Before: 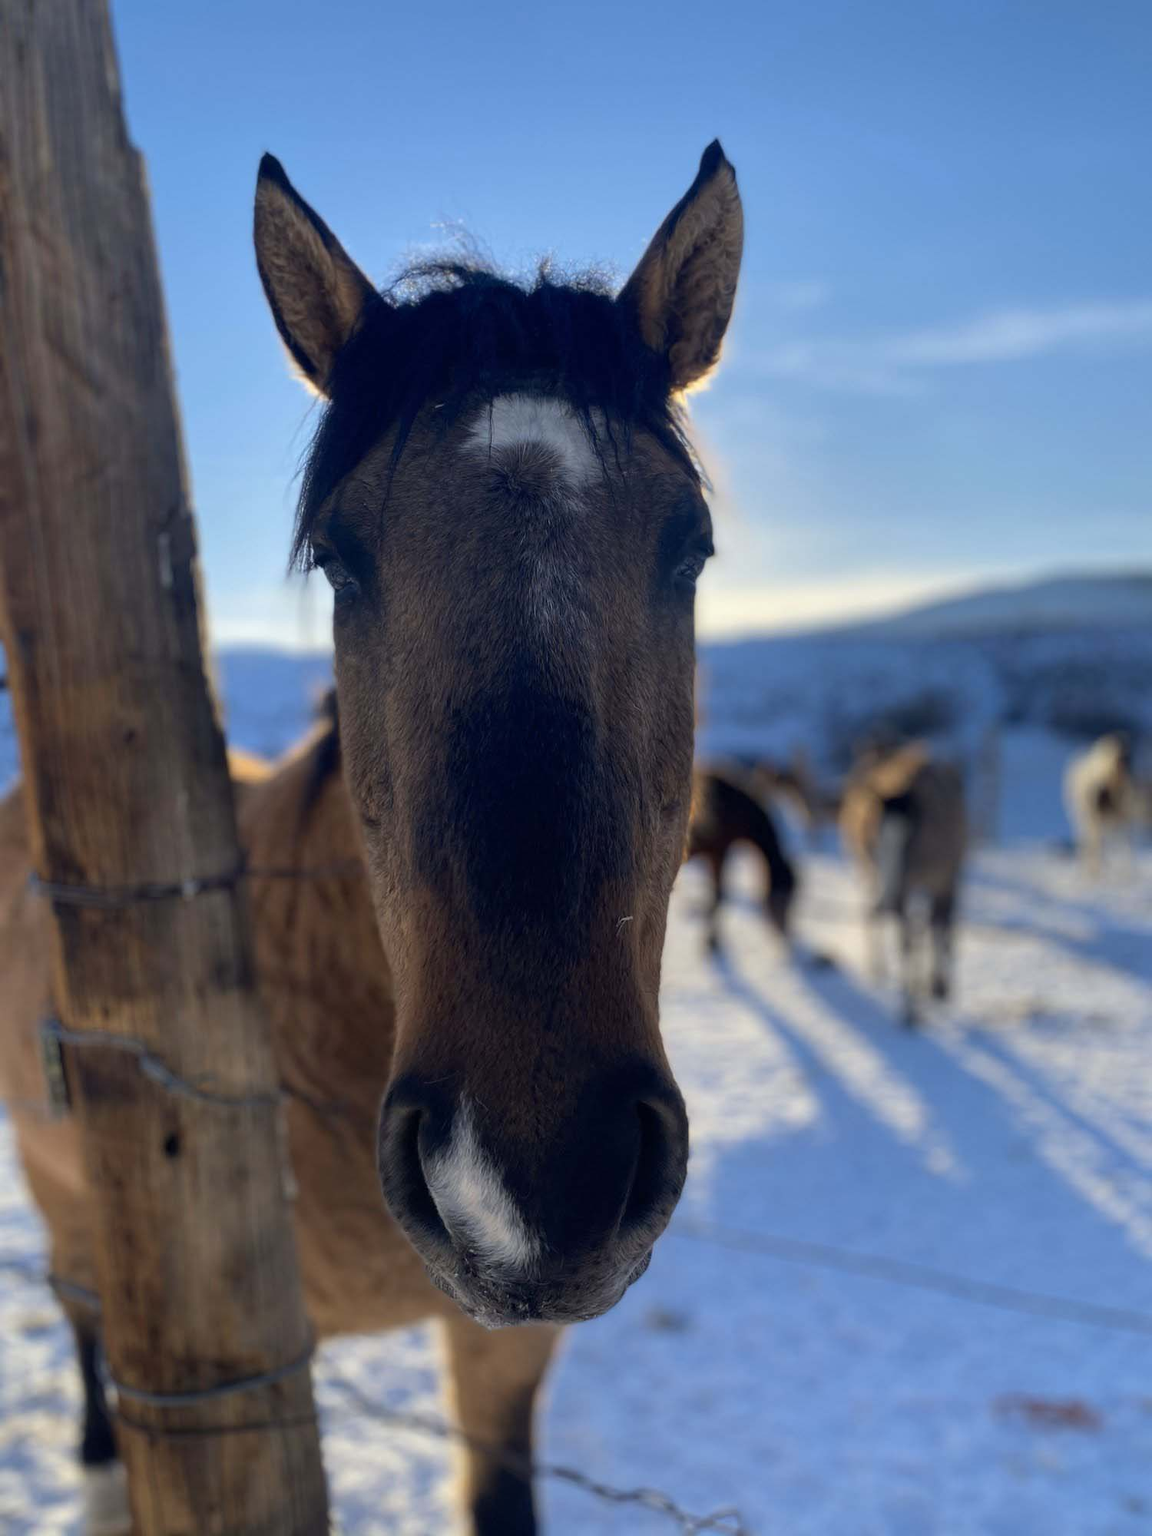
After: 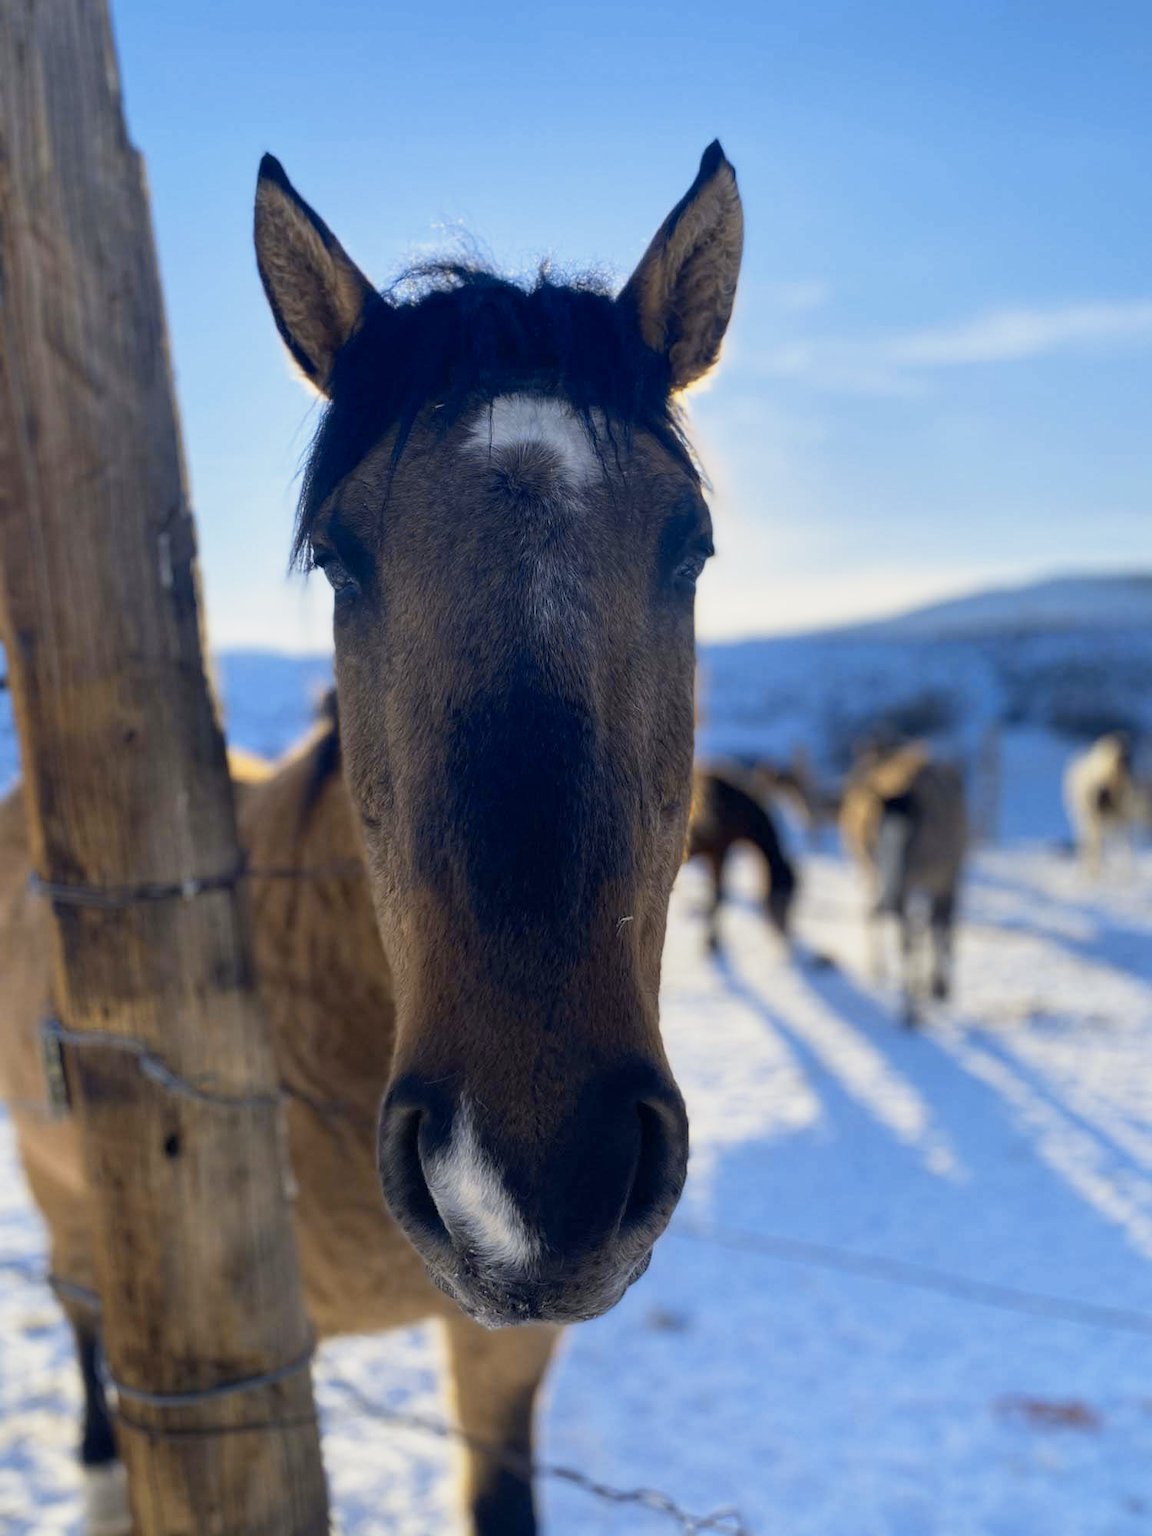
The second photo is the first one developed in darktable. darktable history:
base curve: curves: ch0 [(0, 0) (0.088, 0.125) (0.176, 0.251) (0.354, 0.501) (0.613, 0.749) (1, 0.877)], preserve colors none
color contrast: green-magenta contrast 0.8, blue-yellow contrast 1.1, unbound 0
